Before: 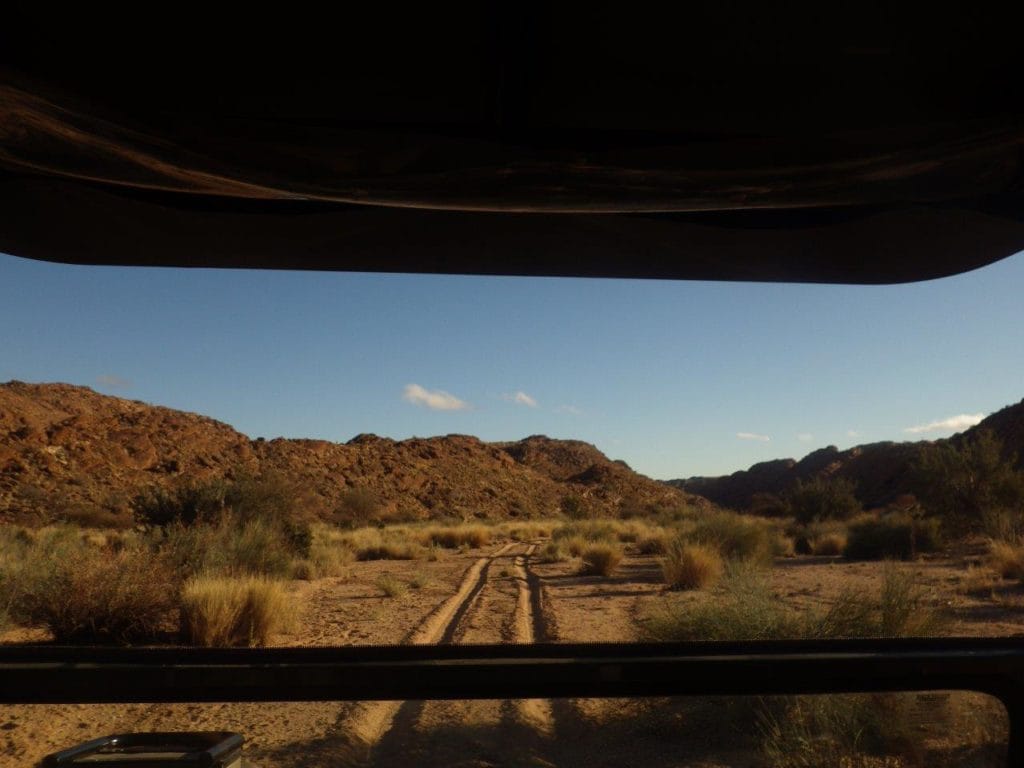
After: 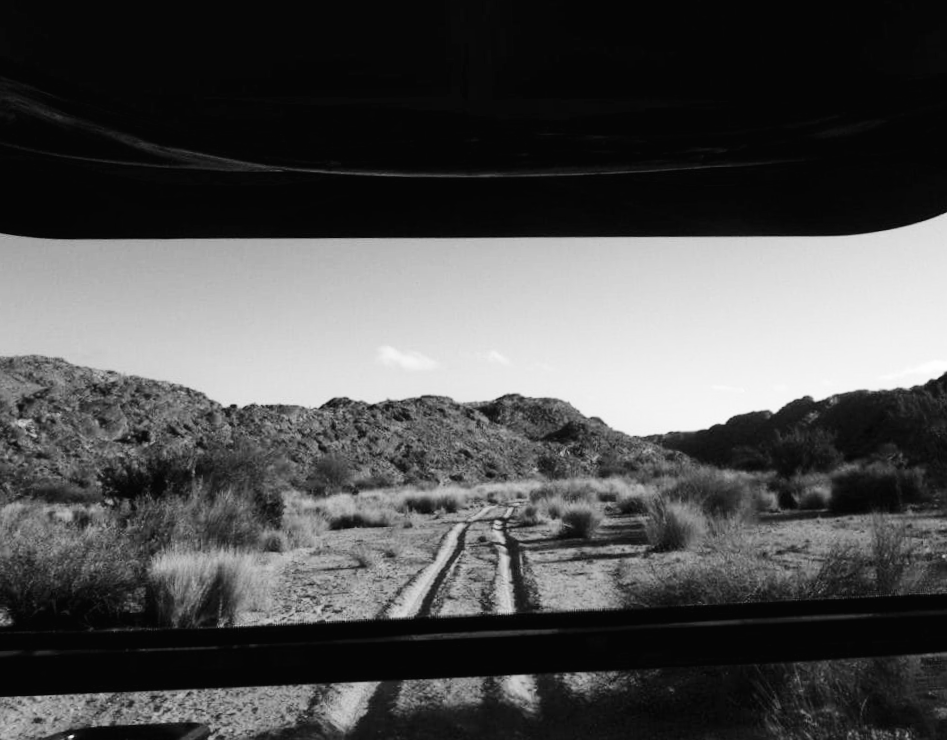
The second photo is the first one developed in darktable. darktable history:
monochrome: size 1
base curve: curves: ch0 [(0, 0.003) (0.001, 0.002) (0.006, 0.004) (0.02, 0.022) (0.048, 0.086) (0.094, 0.234) (0.162, 0.431) (0.258, 0.629) (0.385, 0.8) (0.548, 0.918) (0.751, 0.988) (1, 1)], preserve colors none
rotate and perspective: rotation -1.68°, lens shift (vertical) -0.146, crop left 0.049, crop right 0.912, crop top 0.032, crop bottom 0.96
